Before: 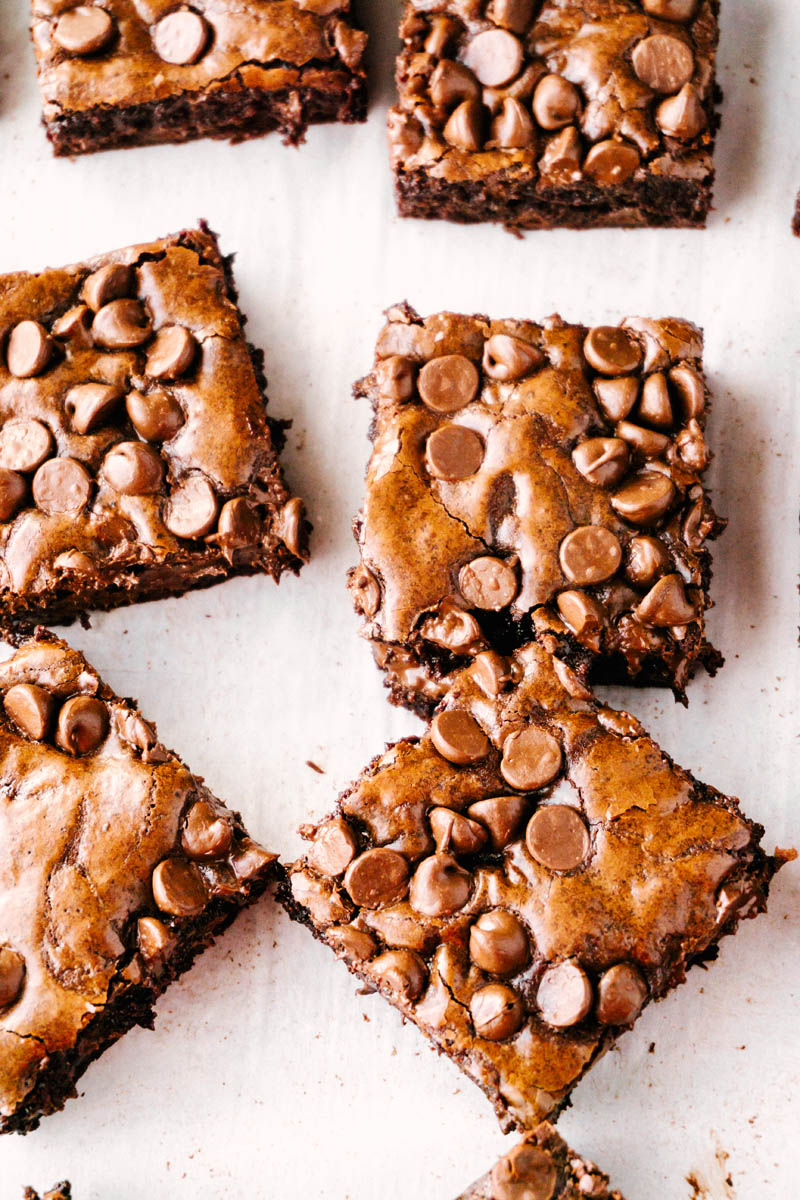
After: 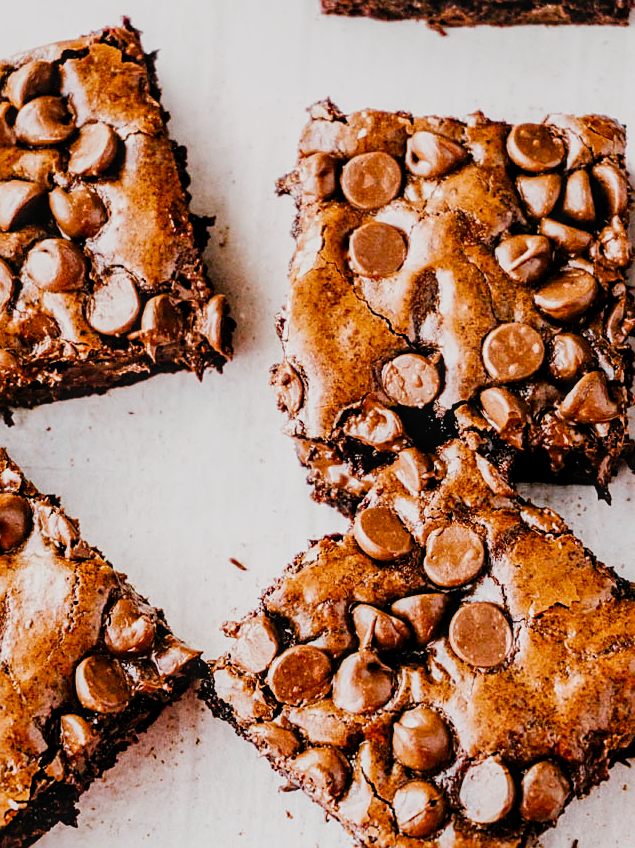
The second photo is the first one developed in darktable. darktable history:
sharpen: on, module defaults
local contrast: on, module defaults
crop: left 9.712%, top 16.928%, right 10.845%, bottom 12.332%
sigmoid: on, module defaults
